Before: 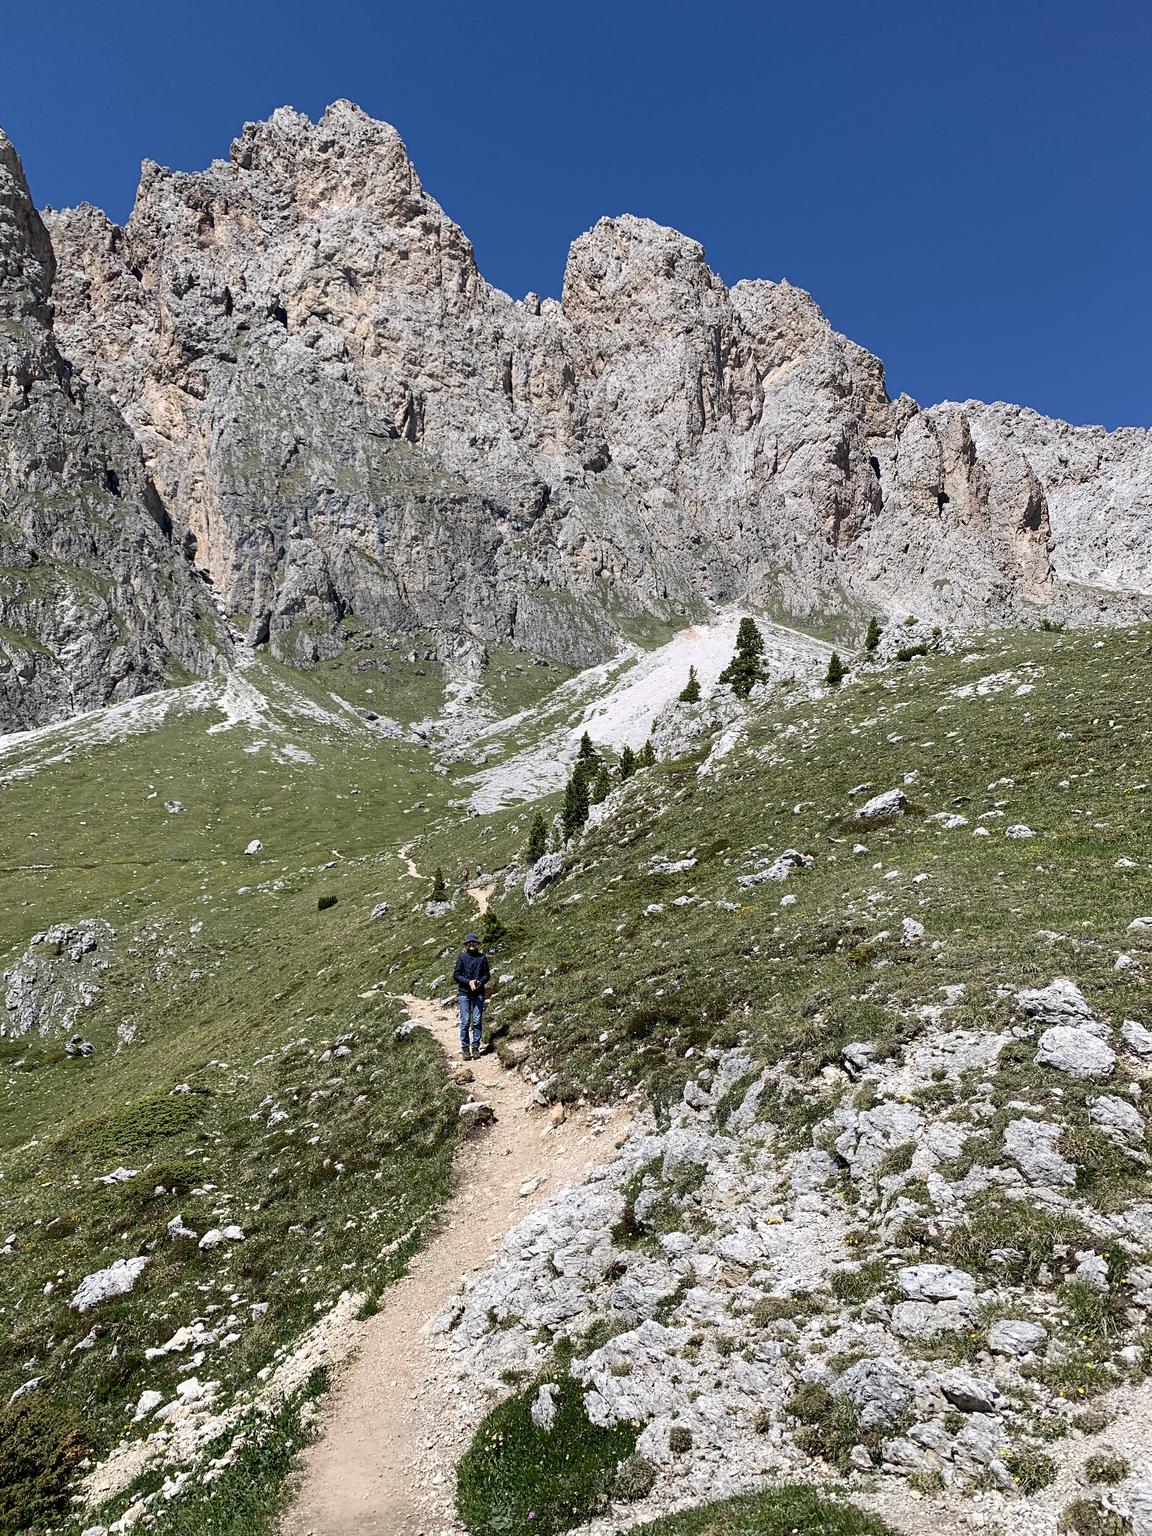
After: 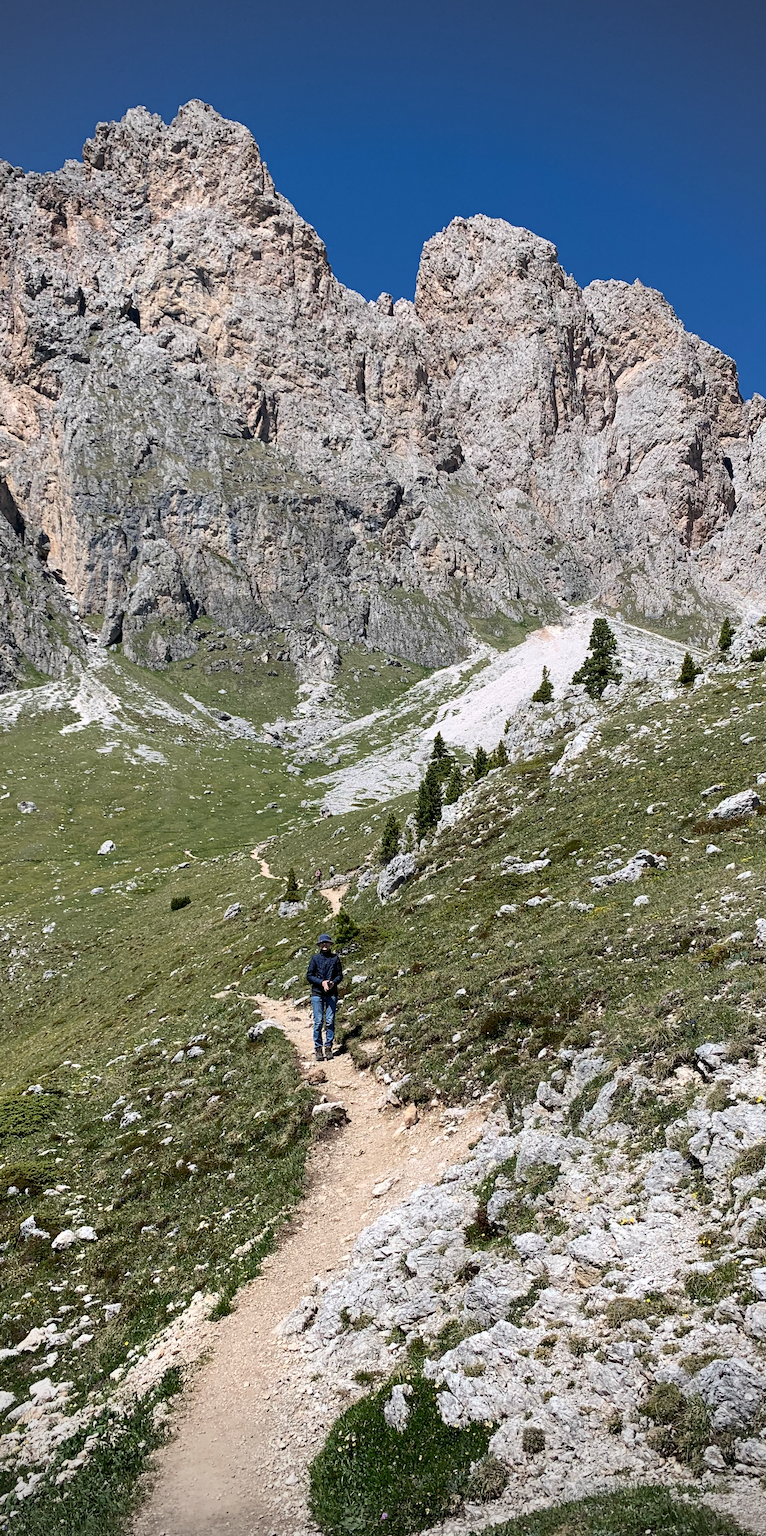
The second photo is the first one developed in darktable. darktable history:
crop and rotate: left 12.799%, right 20.652%
vignetting: brightness -0.702
